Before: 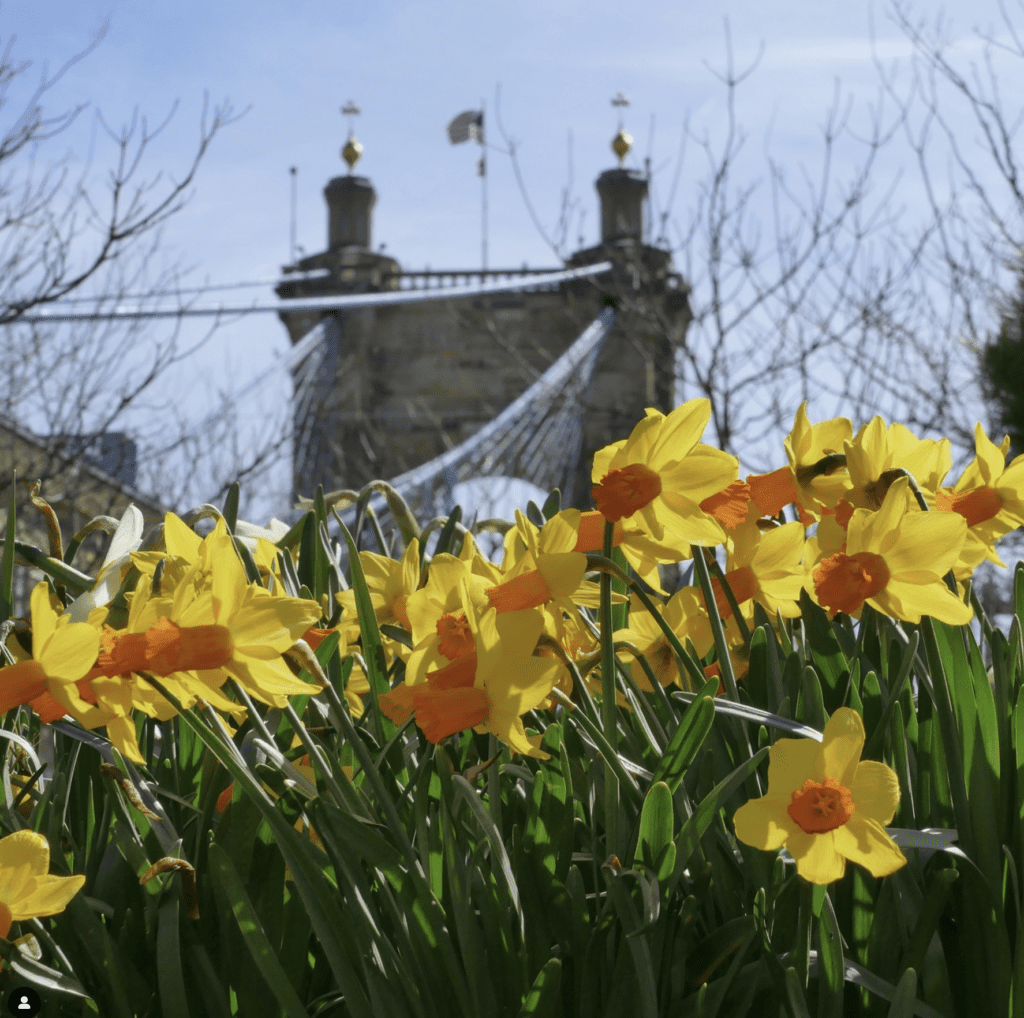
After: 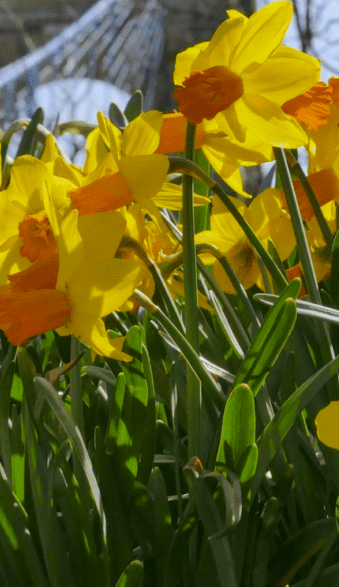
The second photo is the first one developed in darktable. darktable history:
crop: left 40.878%, top 39.176%, right 25.993%, bottom 3.081%
color balance rgb: perceptual saturation grading › global saturation 25%, perceptual brilliance grading › mid-tones 10%, perceptual brilliance grading › shadows 15%, global vibrance 20%
